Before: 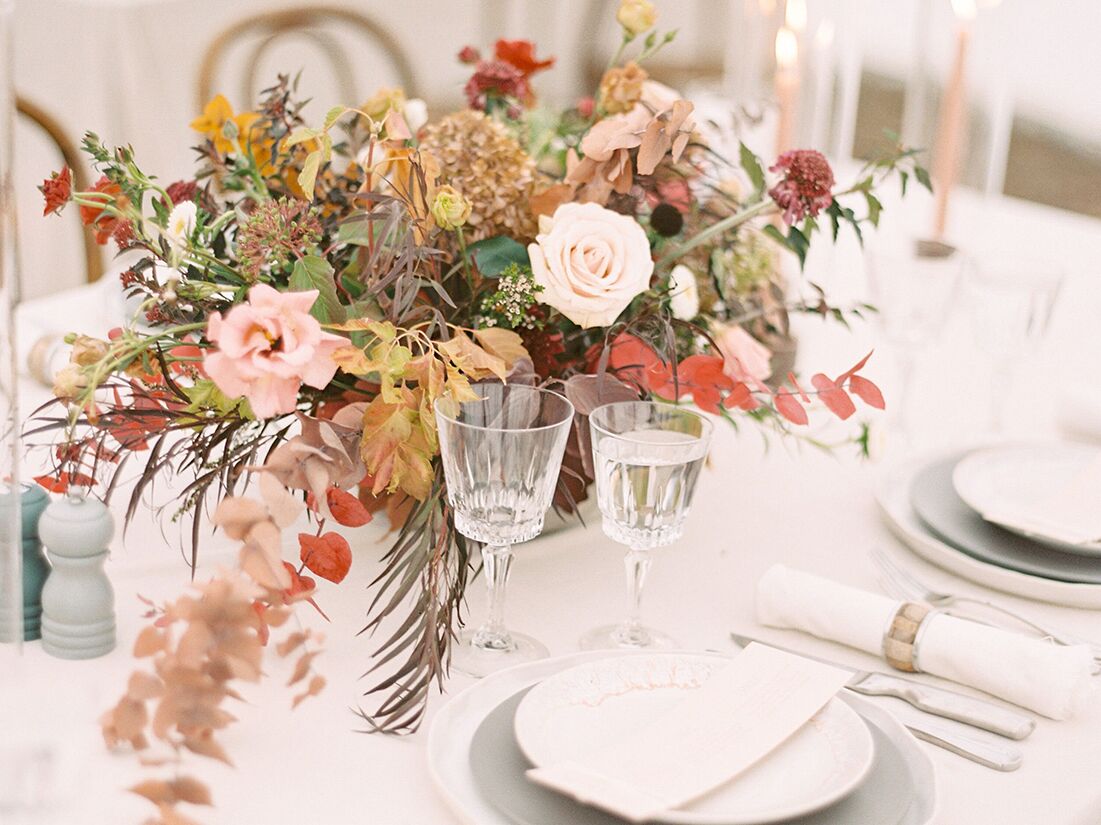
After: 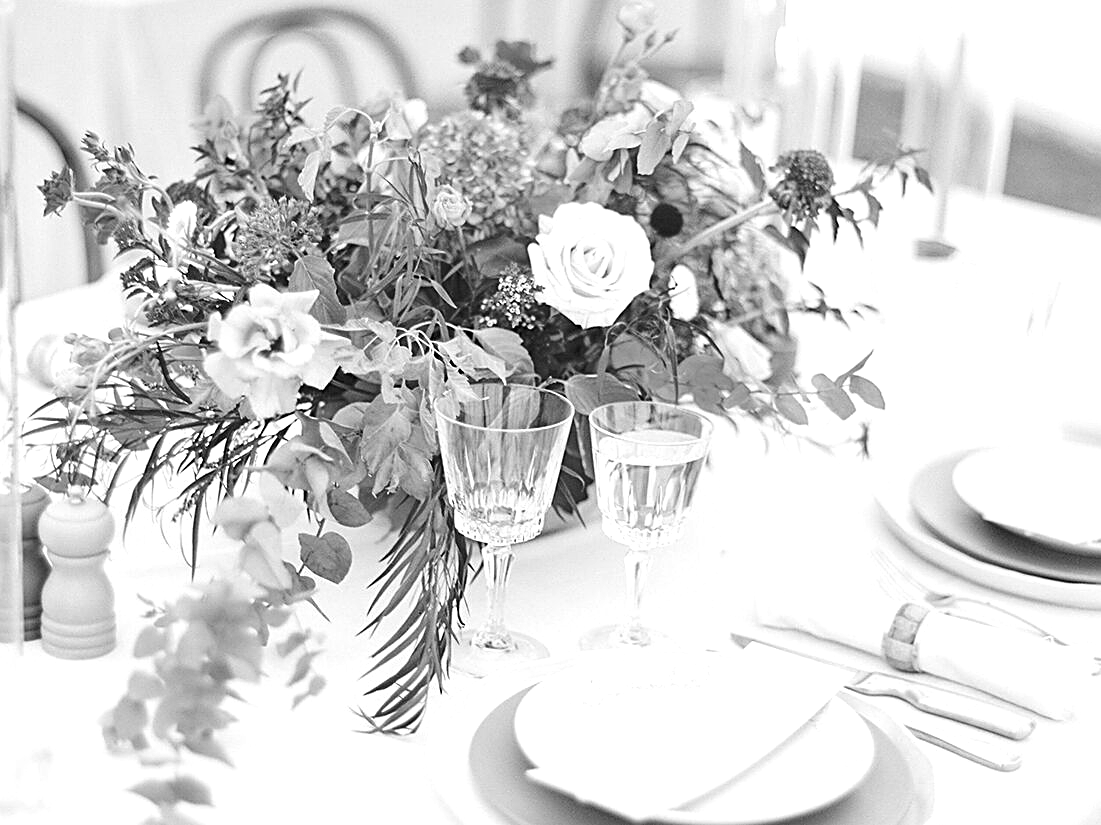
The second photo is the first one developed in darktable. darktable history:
monochrome: on, module defaults
sharpen: on, module defaults
tone equalizer: -8 EV -0.417 EV, -7 EV -0.389 EV, -6 EV -0.333 EV, -5 EV -0.222 EV, -3 EV 0.222 EV, -2 EV 0.333 EV, -1 EV 0.389 EV, +0 EV 0.417 EV, edges refinement/feathering 500, mask exposure compensation -1.57 EV, preserve details no
